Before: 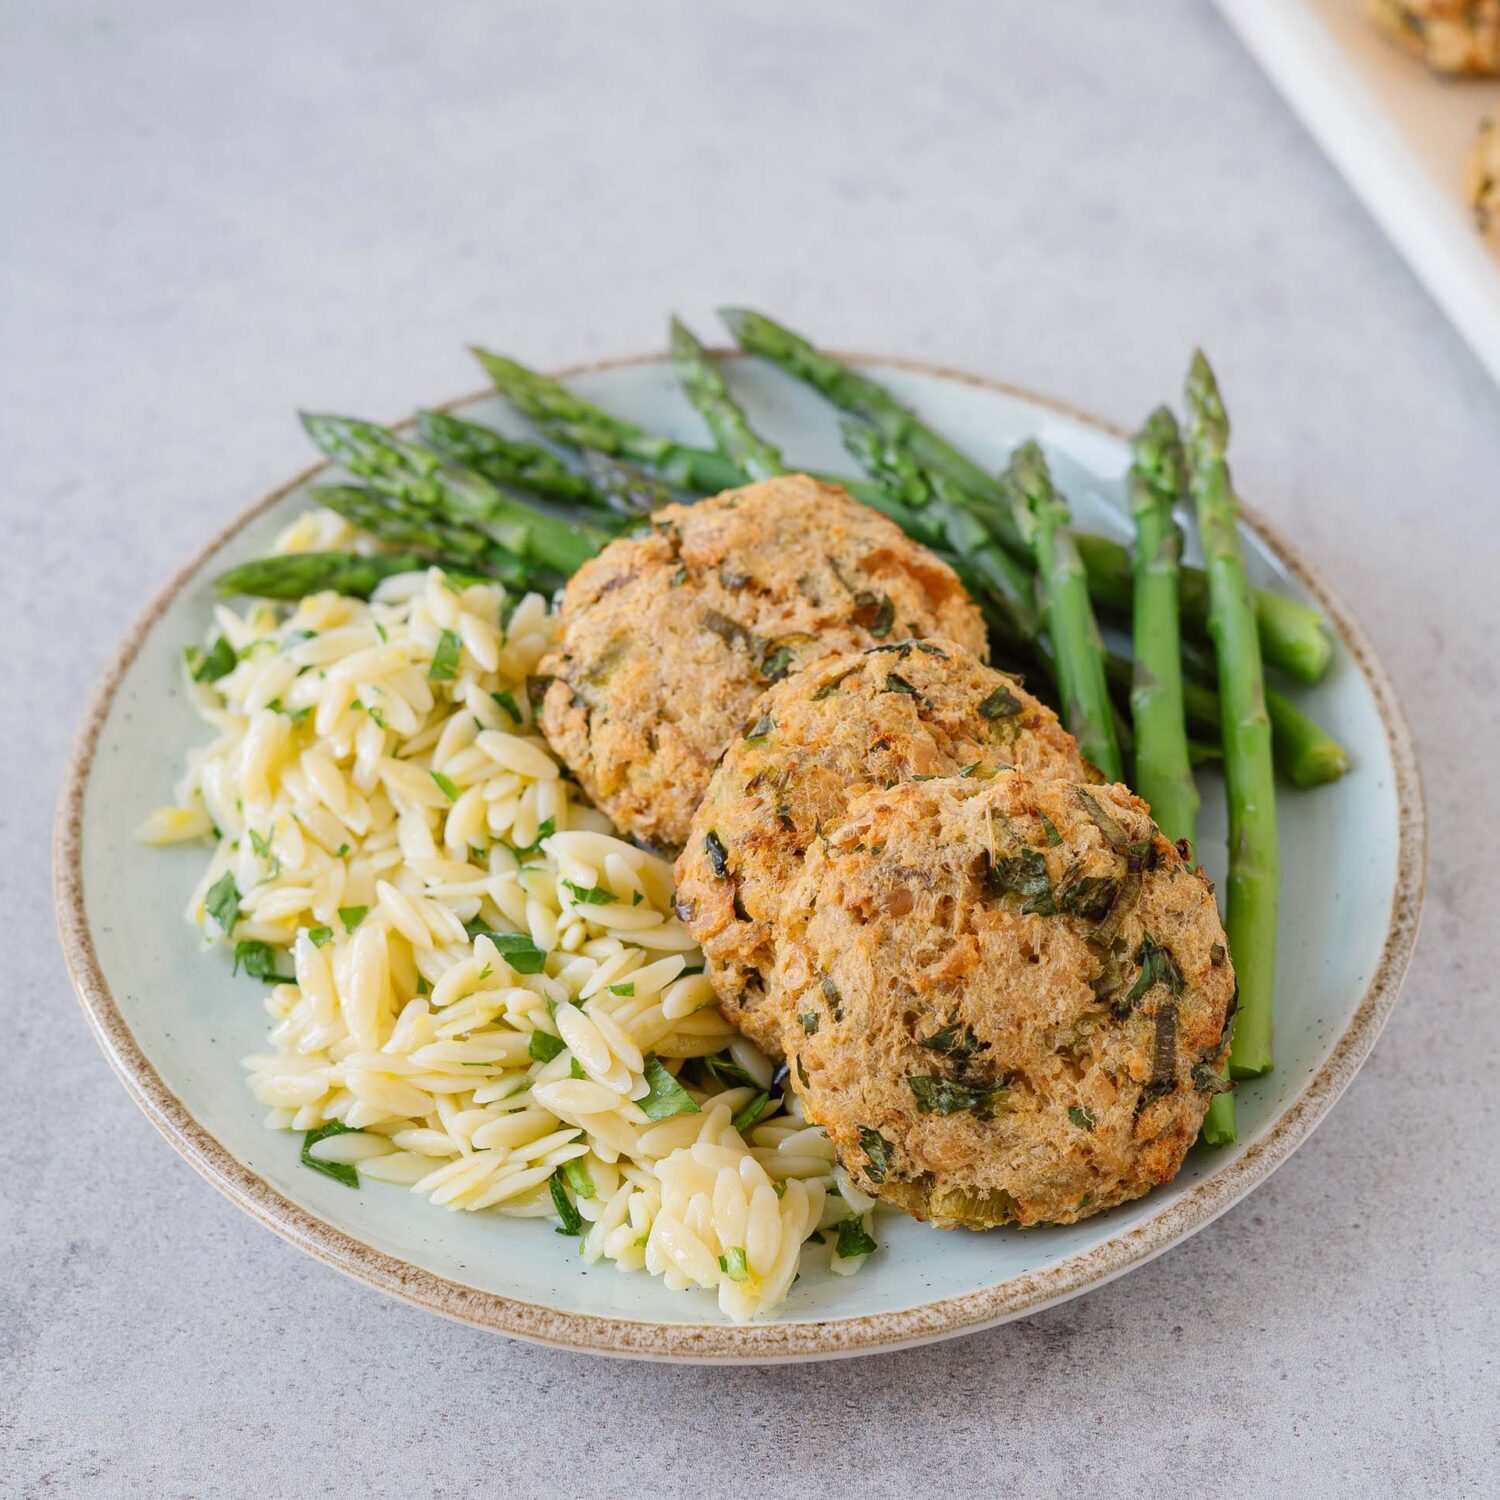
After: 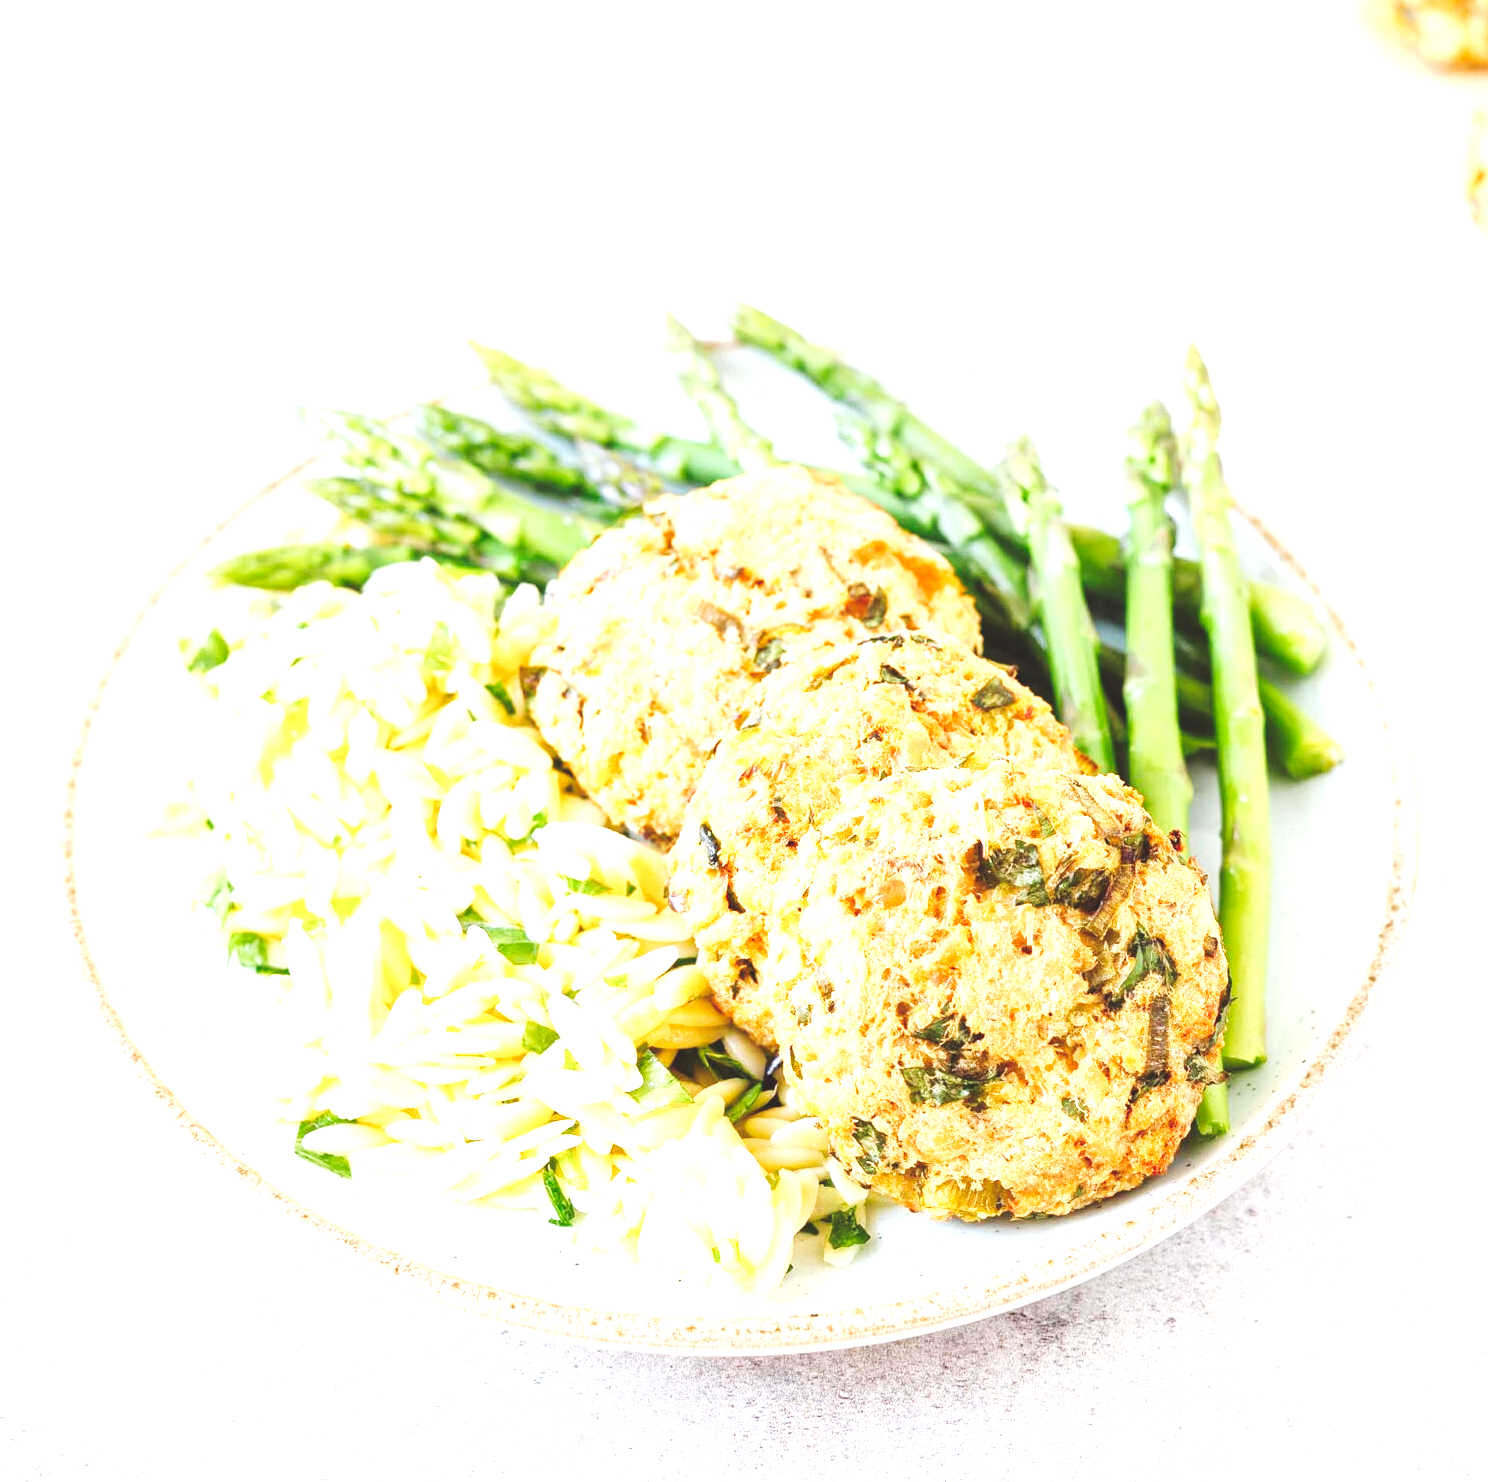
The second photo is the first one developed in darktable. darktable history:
tone curve: curves: ch0 [(0, 0) (0.003, 0.117) (0.011, 0.125) (0.025, 0.133) (0.044, 0.144) (0.069, 0.152) (0.1, 0.167) (0.136, 0.186) (0.177, 0.21) (0.224, 0.244) (0.277, 0.295) (0.335, 0.357) (0.399, 0.445) (0.468, 0.531) (0.543, 0.629) (0.623, 0.716) (0.709, 0.803) (0.801, 0.876) (0.898, 0.939) (1, 1)], preserve colors none
crop: left 0.504%, top 0.666%, right 0.245%, bottom 0.468%
exposure: black level correction 0, exposure 1.875 EV, compensate highlight preservation false
